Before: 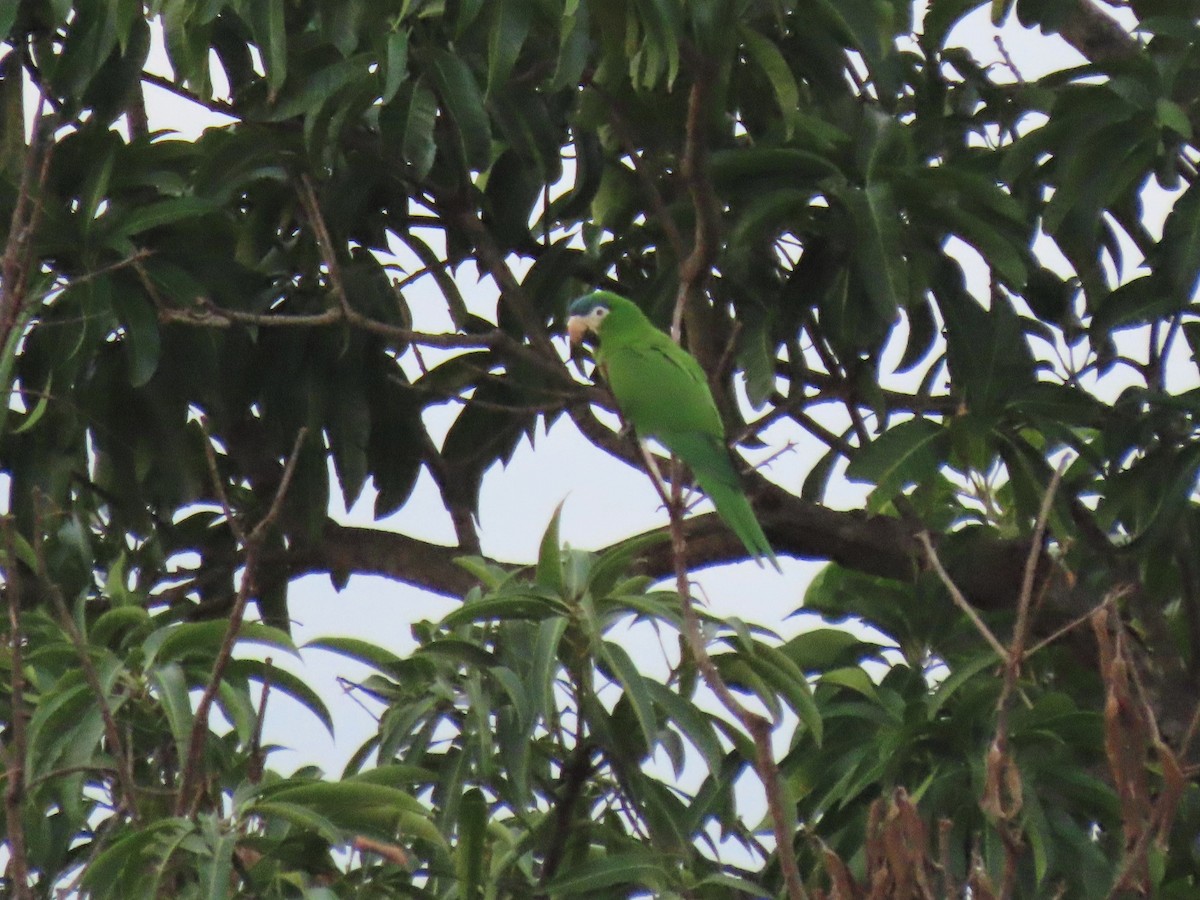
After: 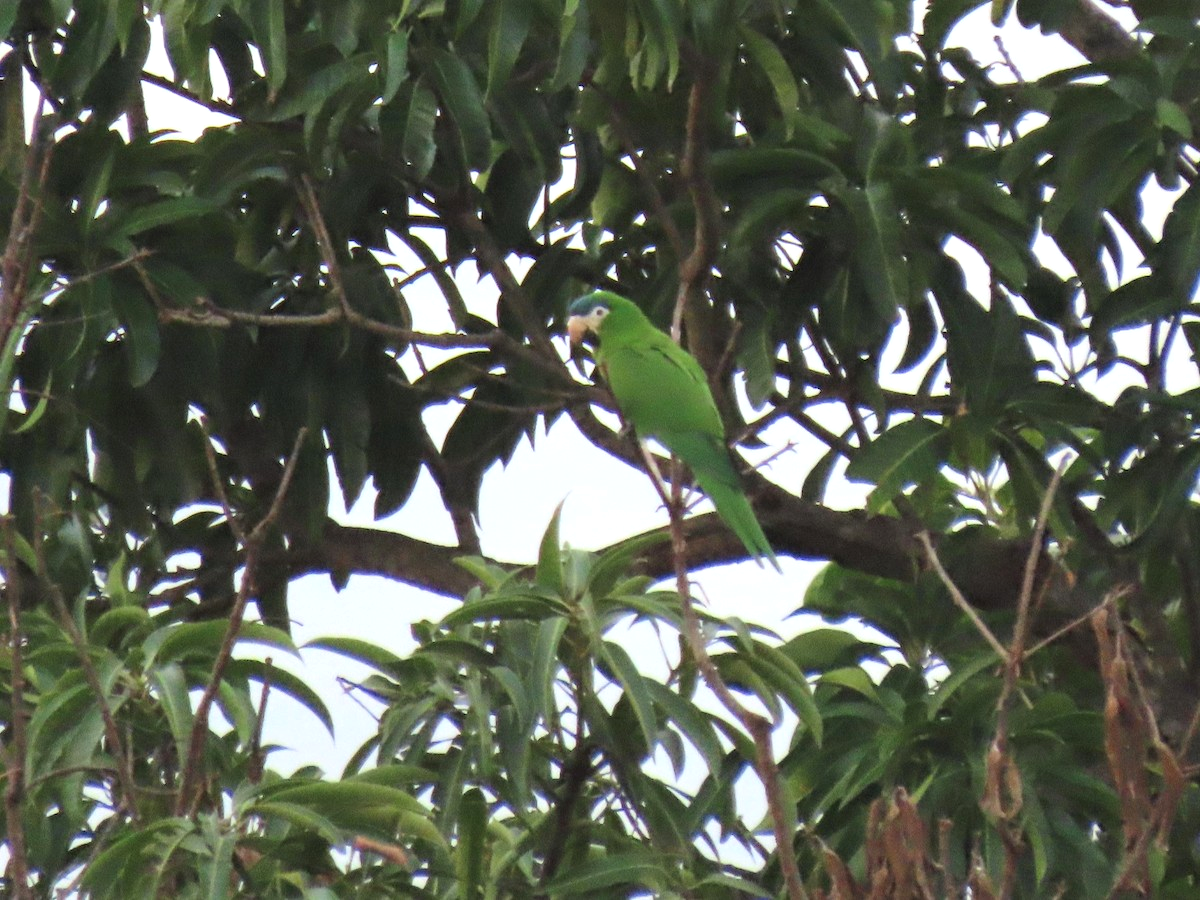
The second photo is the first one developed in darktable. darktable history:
exposure: exposure 0.433 EV, compensate highlight preservation false
